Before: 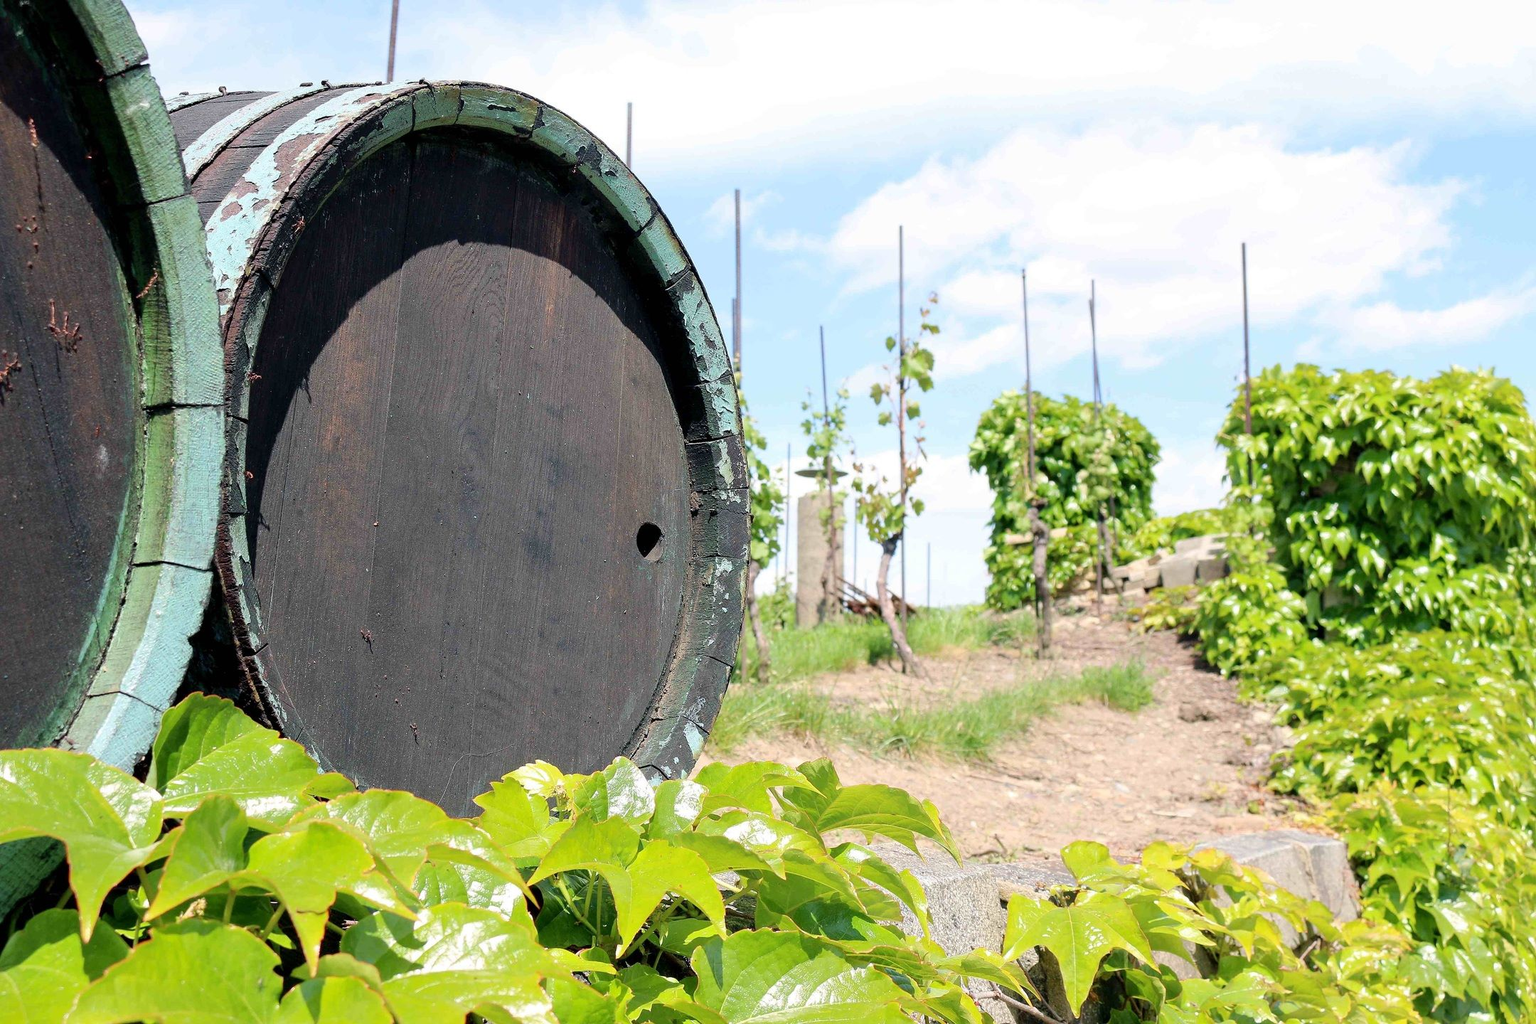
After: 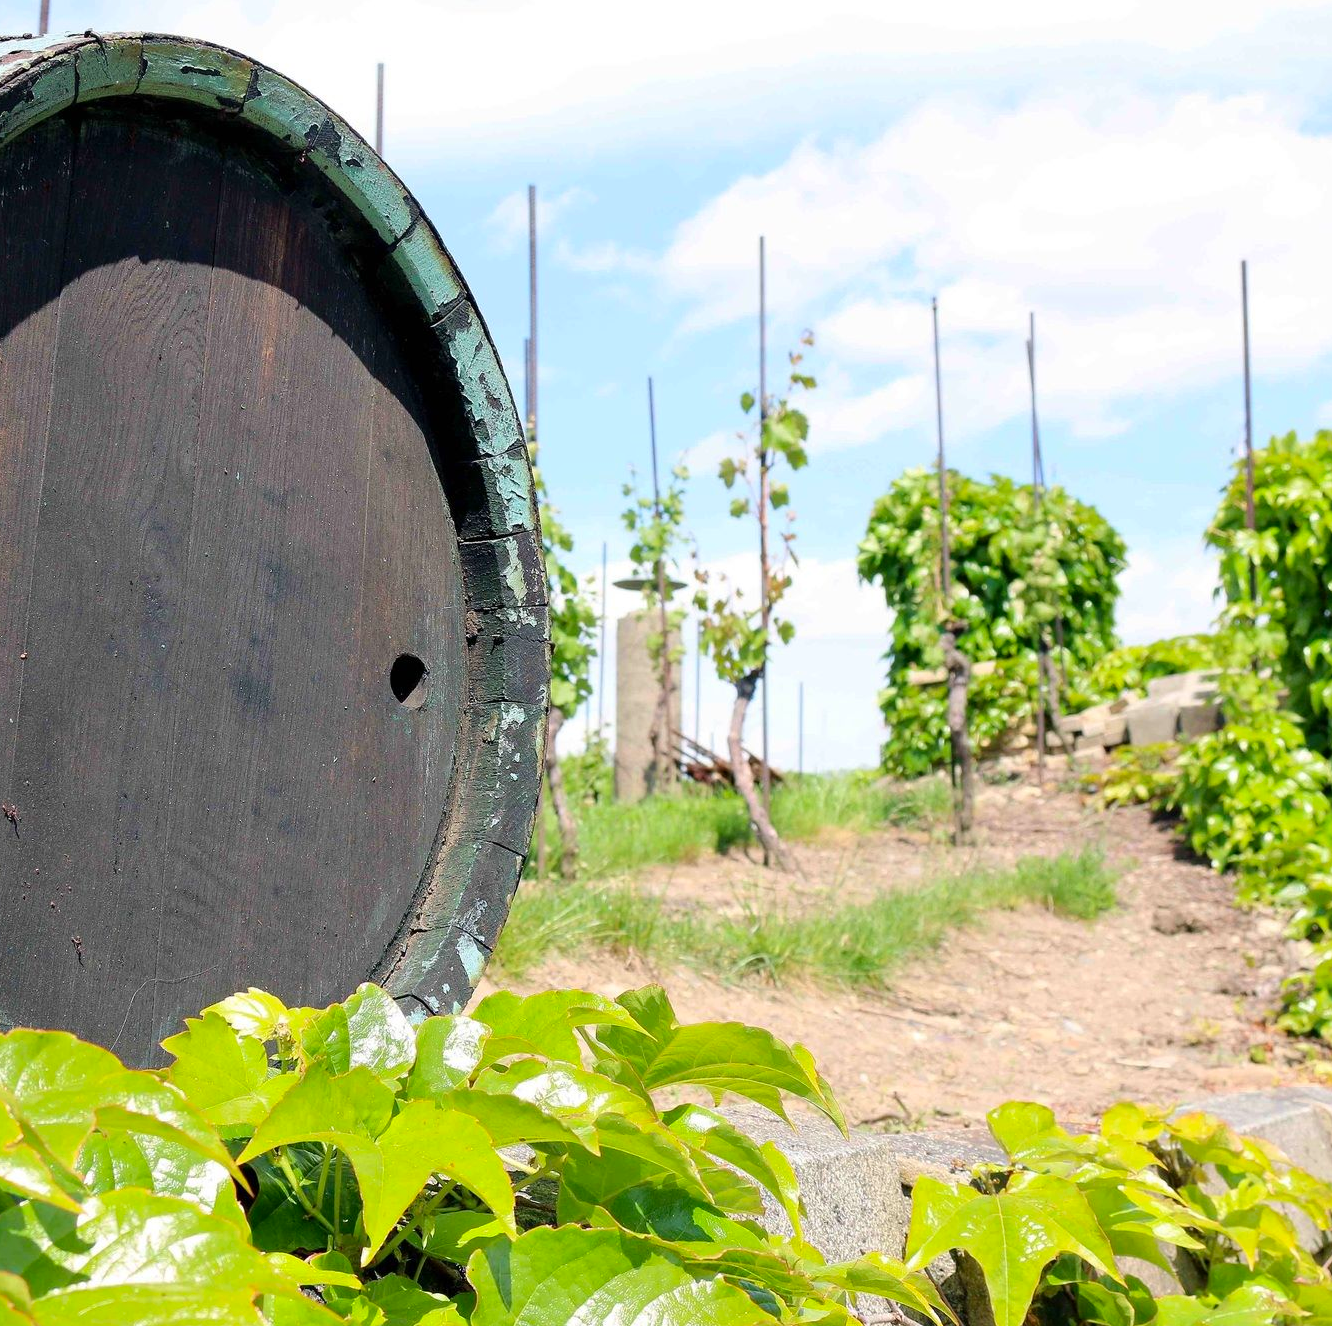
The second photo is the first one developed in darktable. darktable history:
contrast brightness saturation: contrast 0.043, saturation 0.16
crop and rotate: left 23.408%, top 5.64%, right 14.916%, bottom 2.256%
